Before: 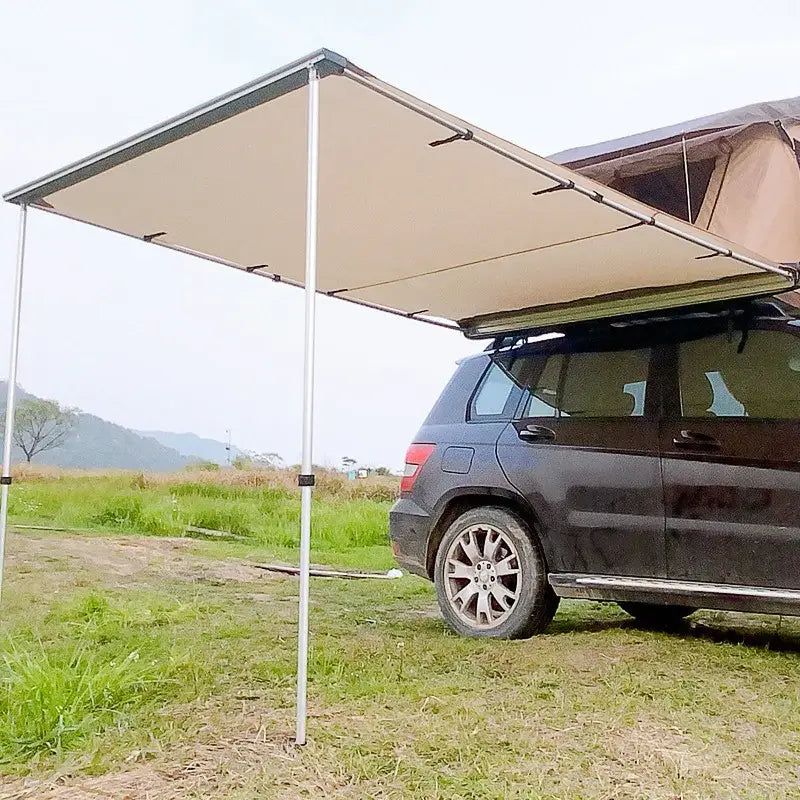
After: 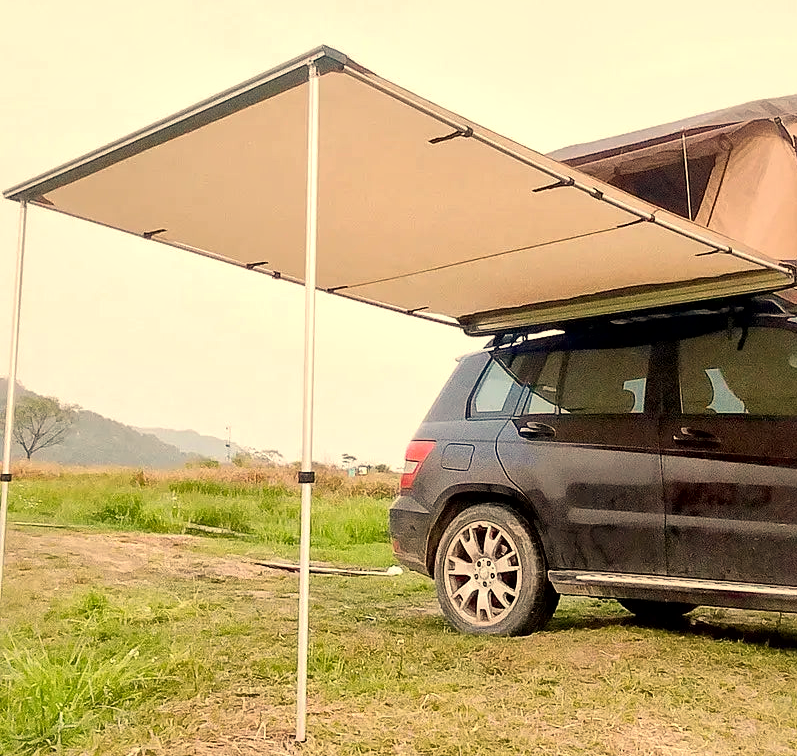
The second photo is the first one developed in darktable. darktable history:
local contrast: mode bilateral grid, contrast 20, coarseness 50, detail 144%, midtone range 0.2
crop: top 0.448%, right 0.264%, bottom 5.045%
white balance: red 1.138, green 0.996, blue 0.812
